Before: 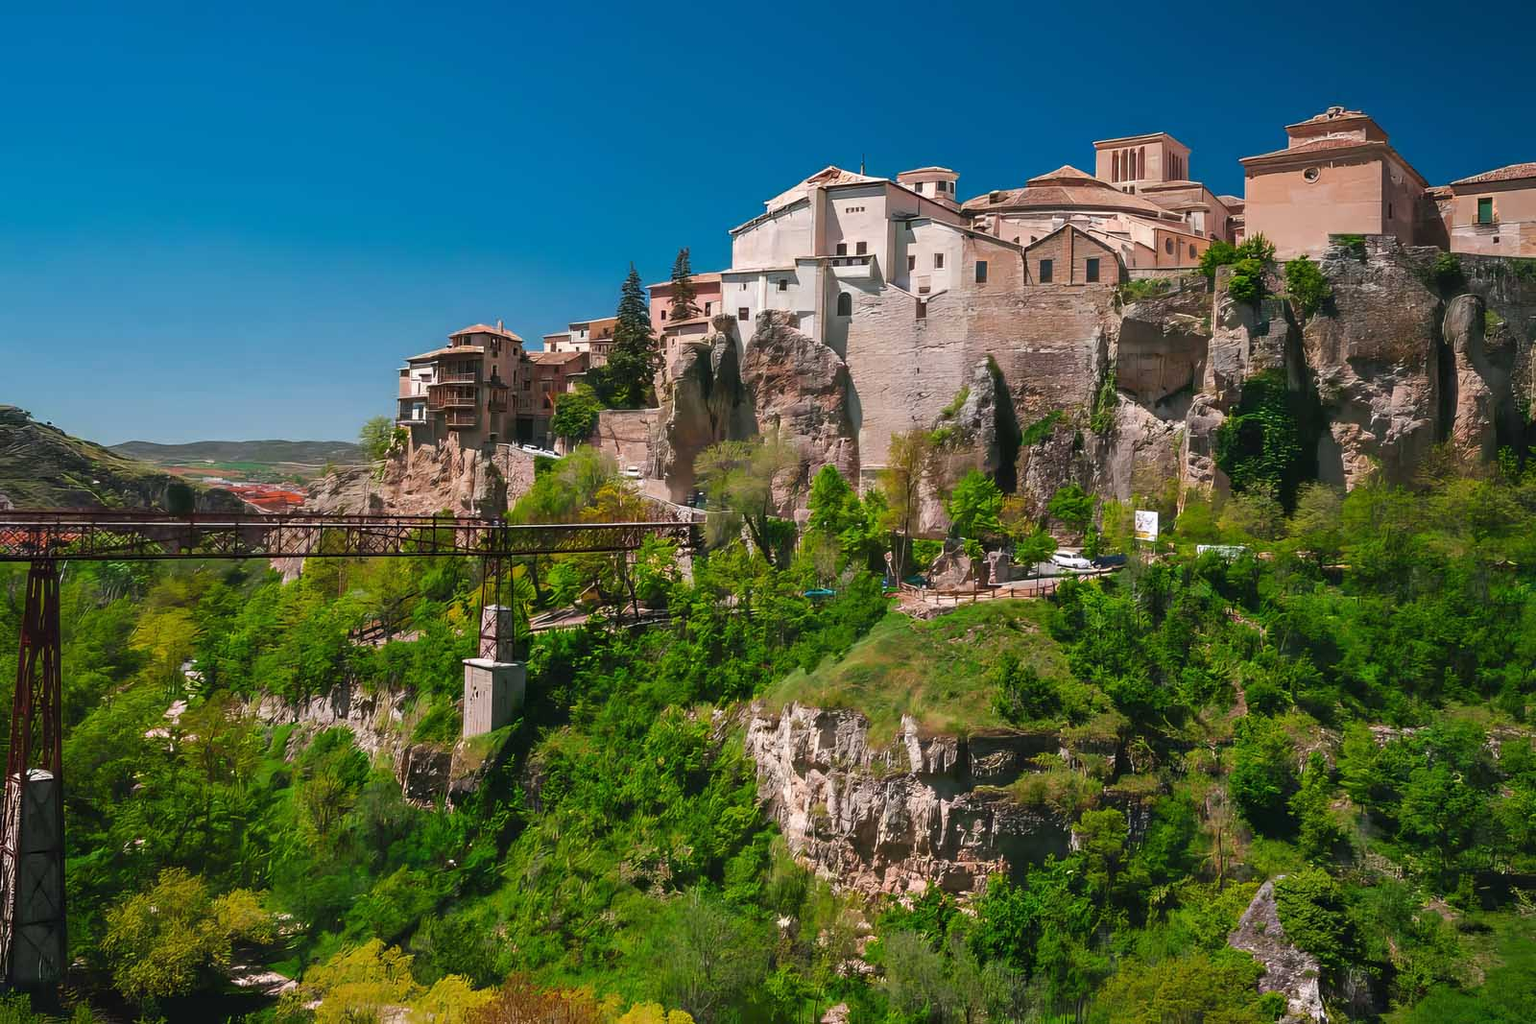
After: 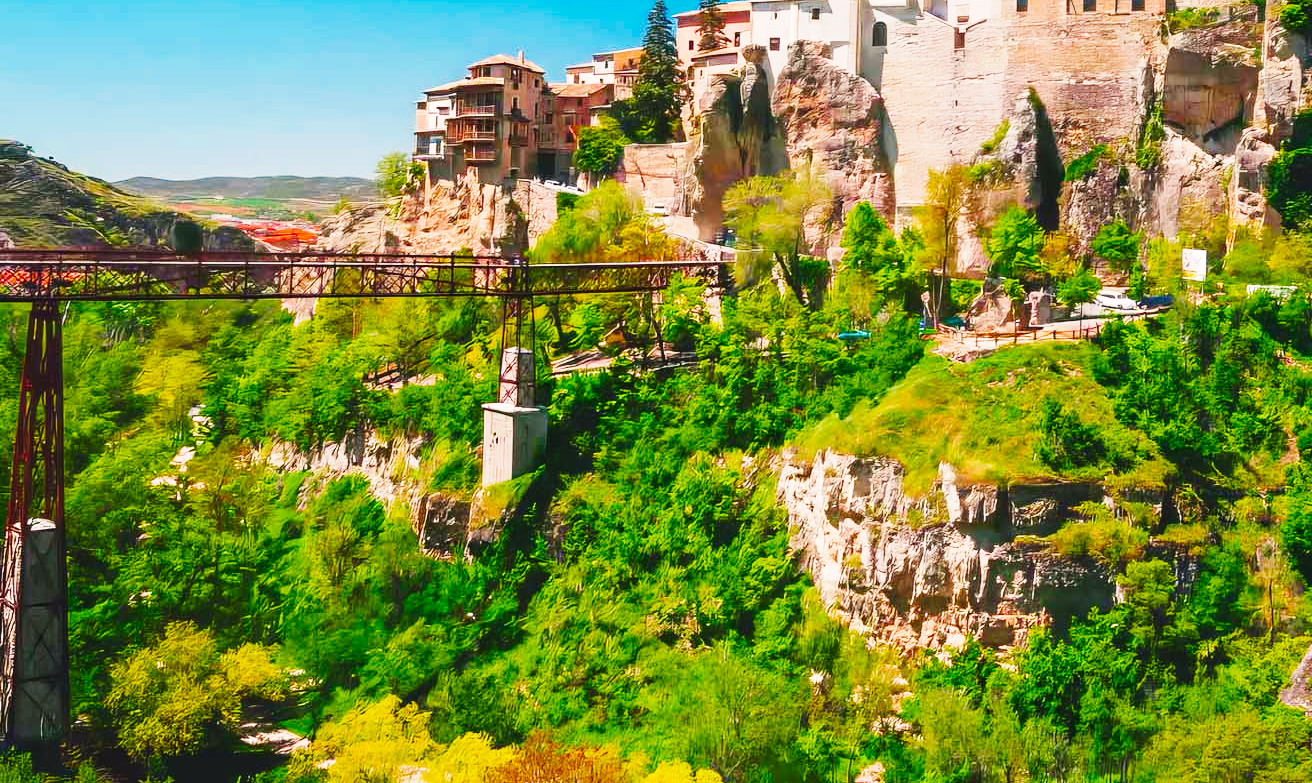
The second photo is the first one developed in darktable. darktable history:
color balance rgb: shadows lift › chroma 2%, shadows lift › hue 247.2°, power › chroma 0.3%, power › hue 25.2°, highlights gain › chroma 3%, highlights gain › hue 60°, global offset › luminance 0.75%, perceptual saturation grading › global saturation 20%, perceptual saturation grading › highlights -20%, perceptual saturation grading › shadows 30%, global vibrance 20%
crop: top 26.531%, right 17.959%
base curve: curves: ch0 [(0, 0) (0, 0.001) (0.001, 0.001) (0.004, 0.002) (0.007, 0.004) (0.015, 0.013) (0.033, 0.045) (0.052, 0.096) (0.075, 0.17) (0.099, 0.241) (0.163, 0.42) (0.219, 0.55) (0.259, 0.616) (0.327, 0.722) (0.365, 0.765) (0.522, 0.873) (0.547, 0.881) (0.689, 0.919) (0.826, 0.952) (1, 1)], preserve colors none
